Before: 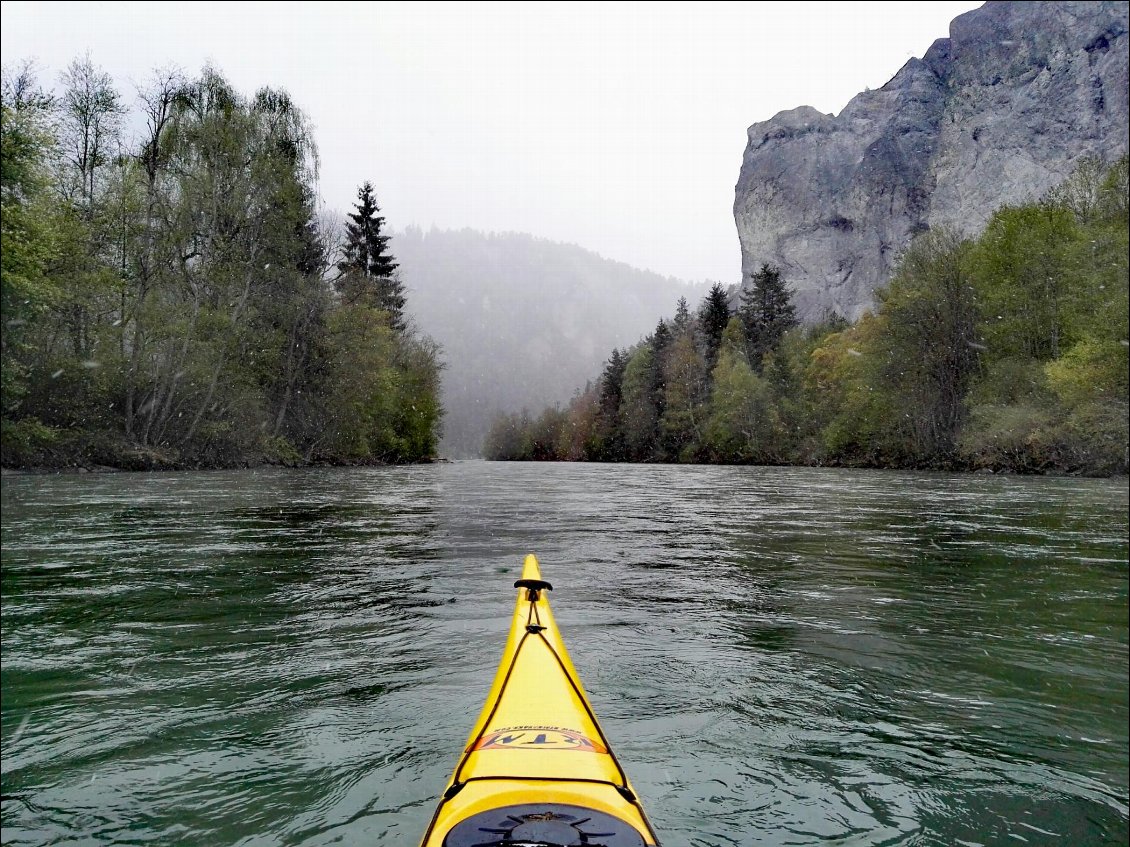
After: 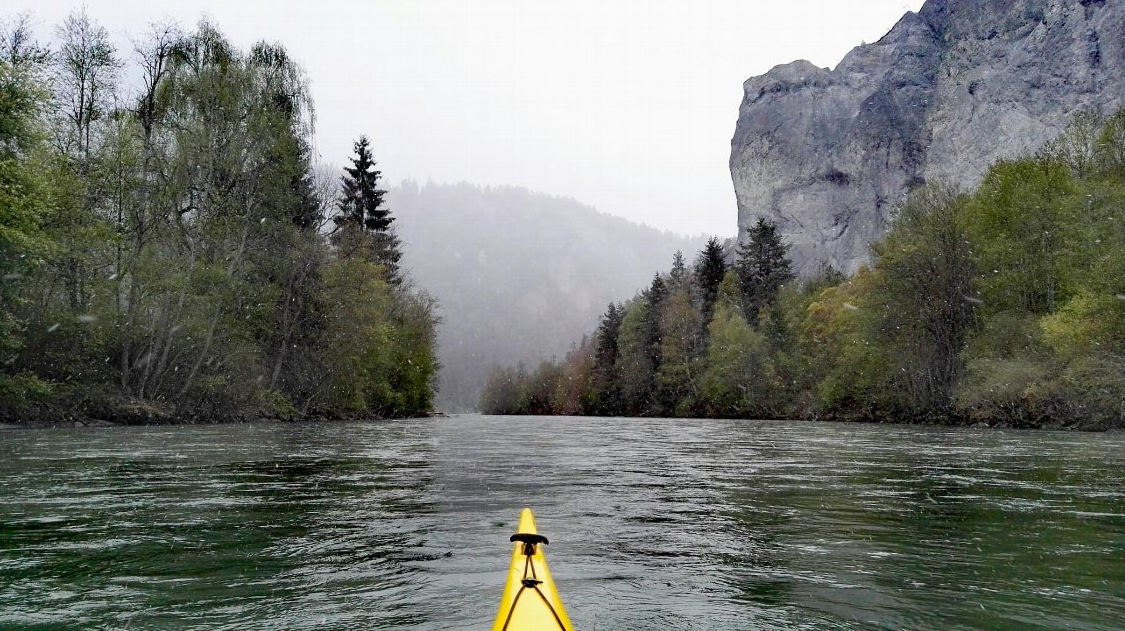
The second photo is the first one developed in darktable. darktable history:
crop: left 0.4%, top 5.523%, bottom 19.88%
